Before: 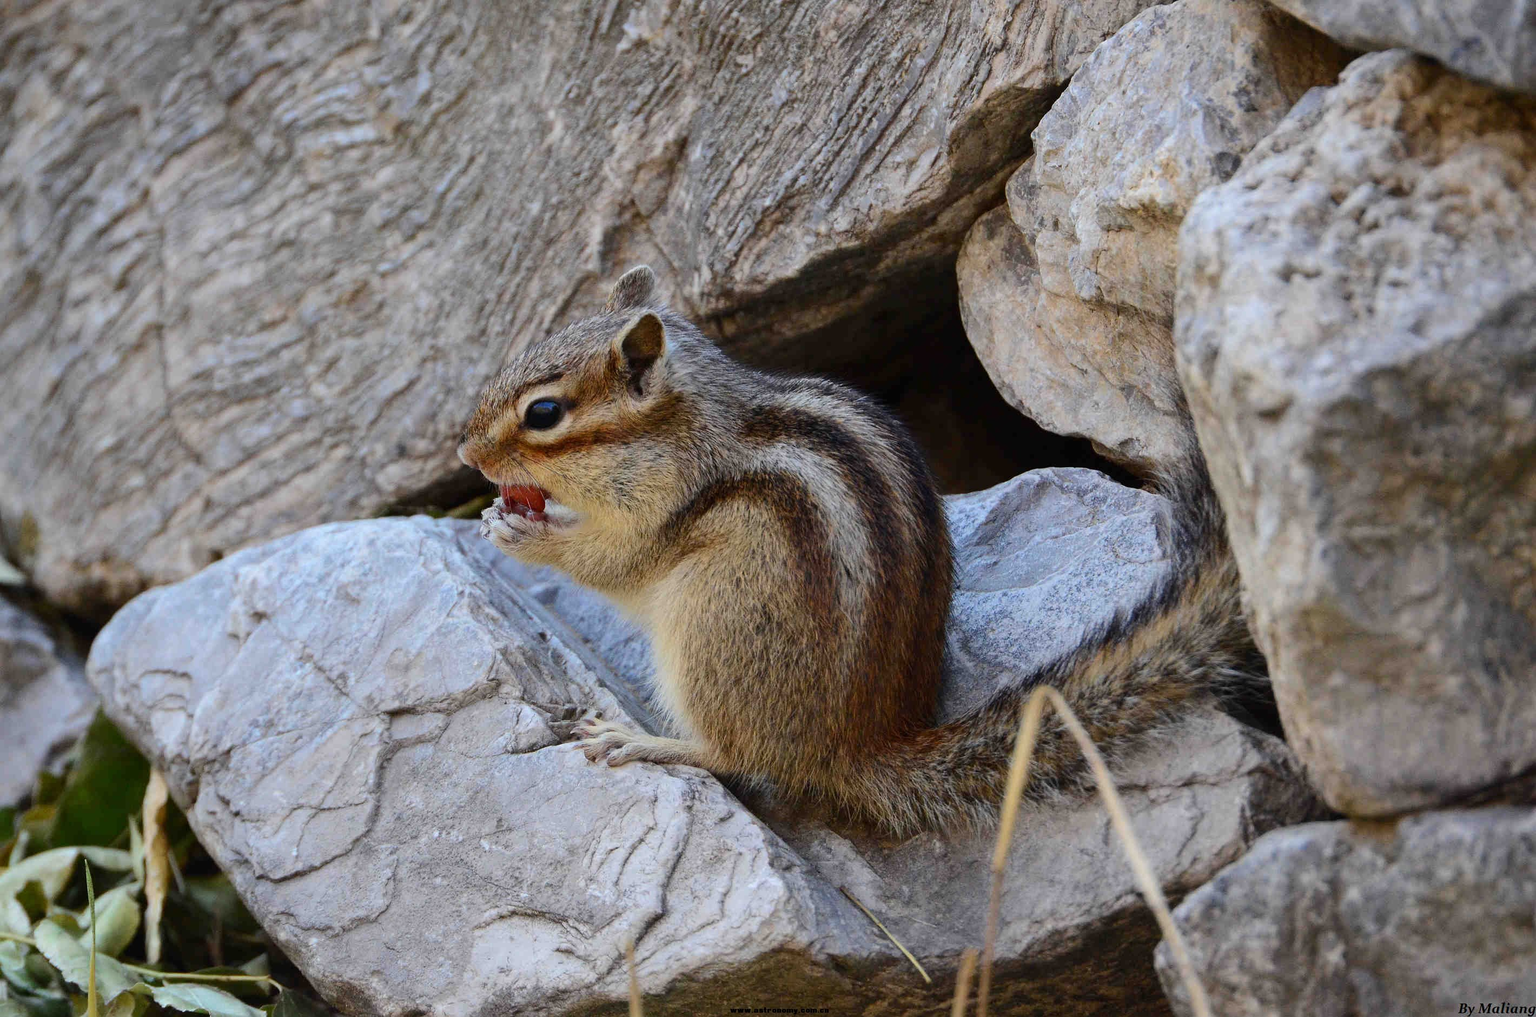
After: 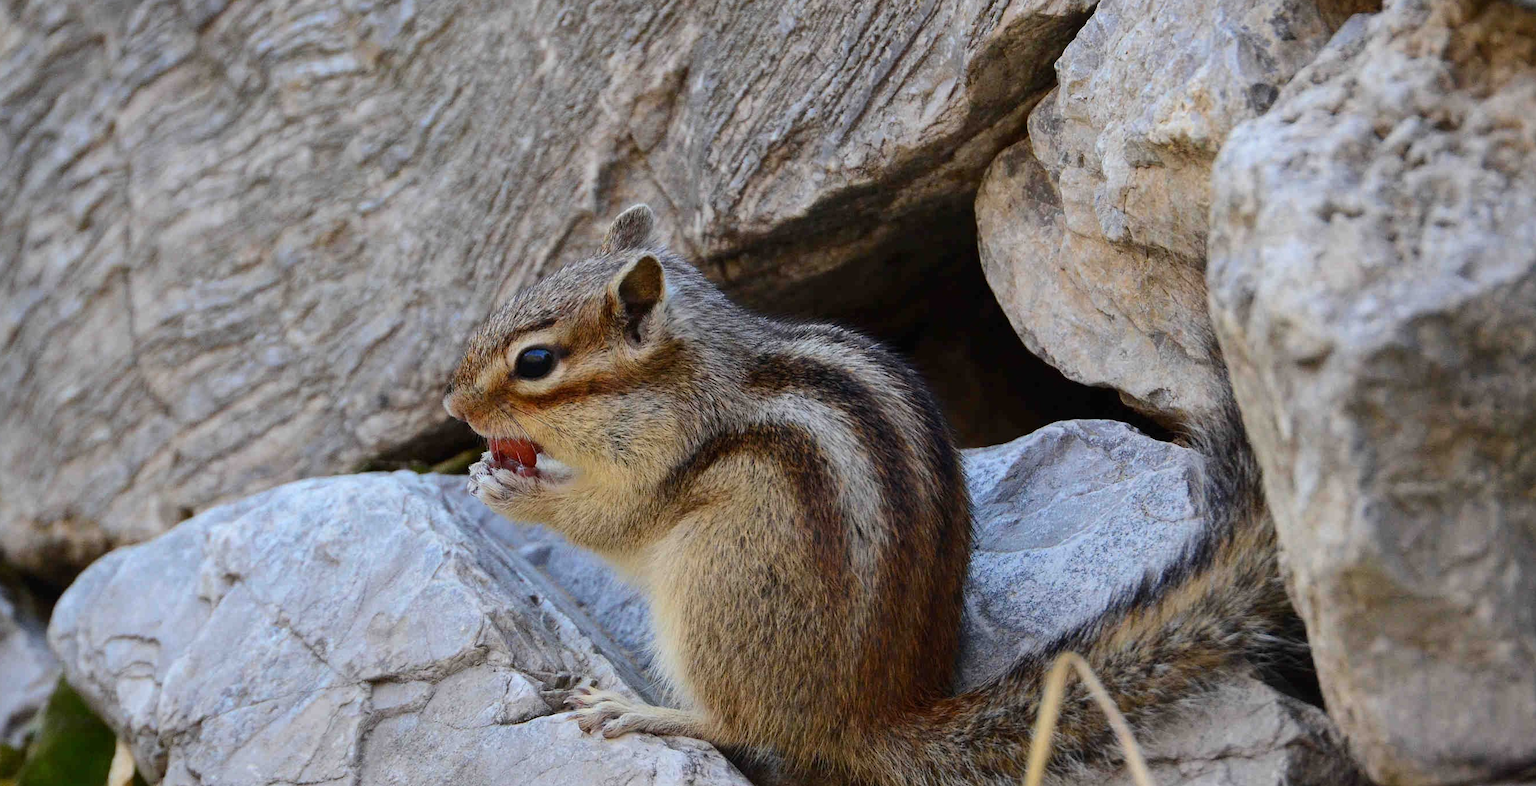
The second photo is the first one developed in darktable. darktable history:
exposure: compensate highlight preservation false
crop: left 2.737%, top 7.287%, right 3.421%, bottom 20.179%
